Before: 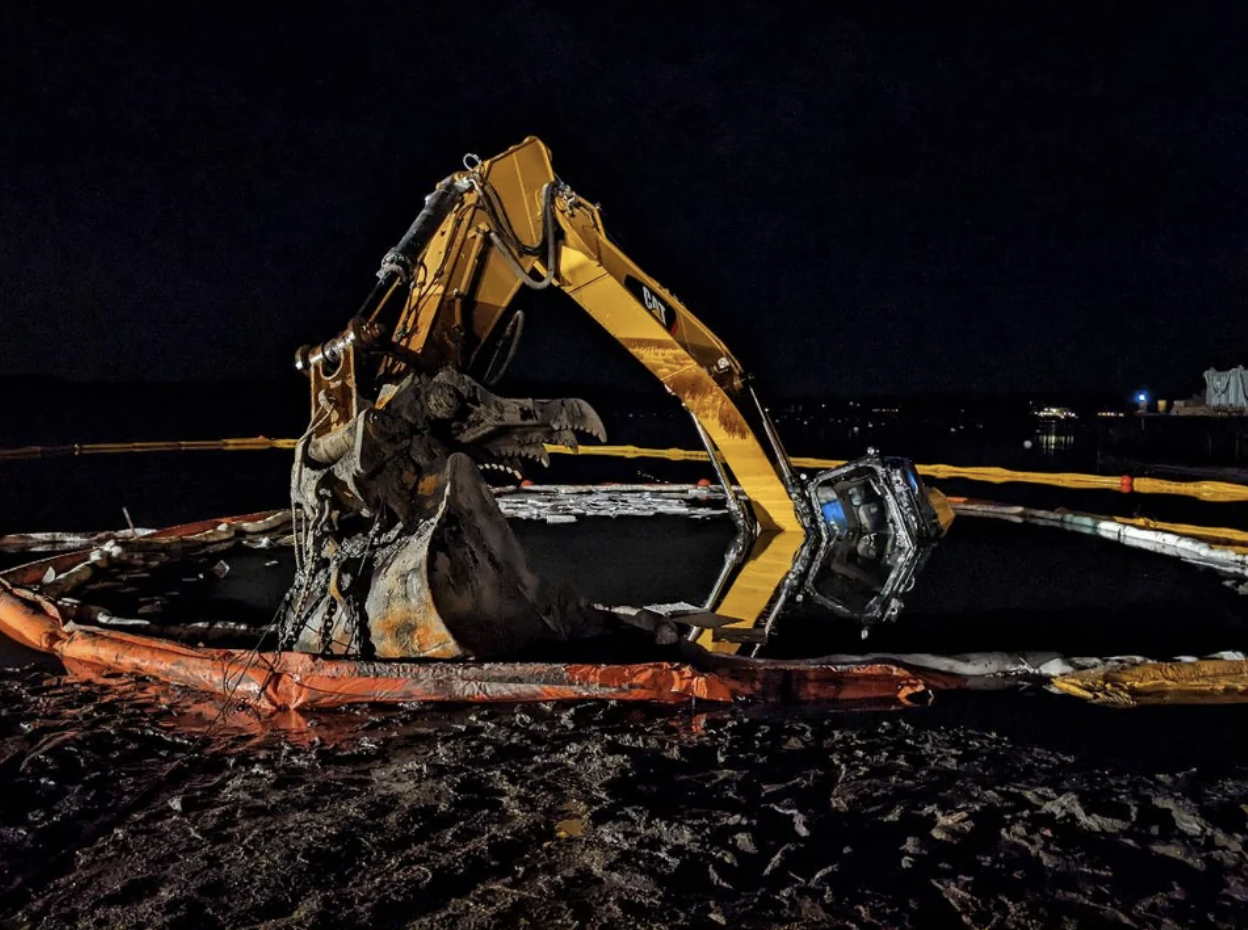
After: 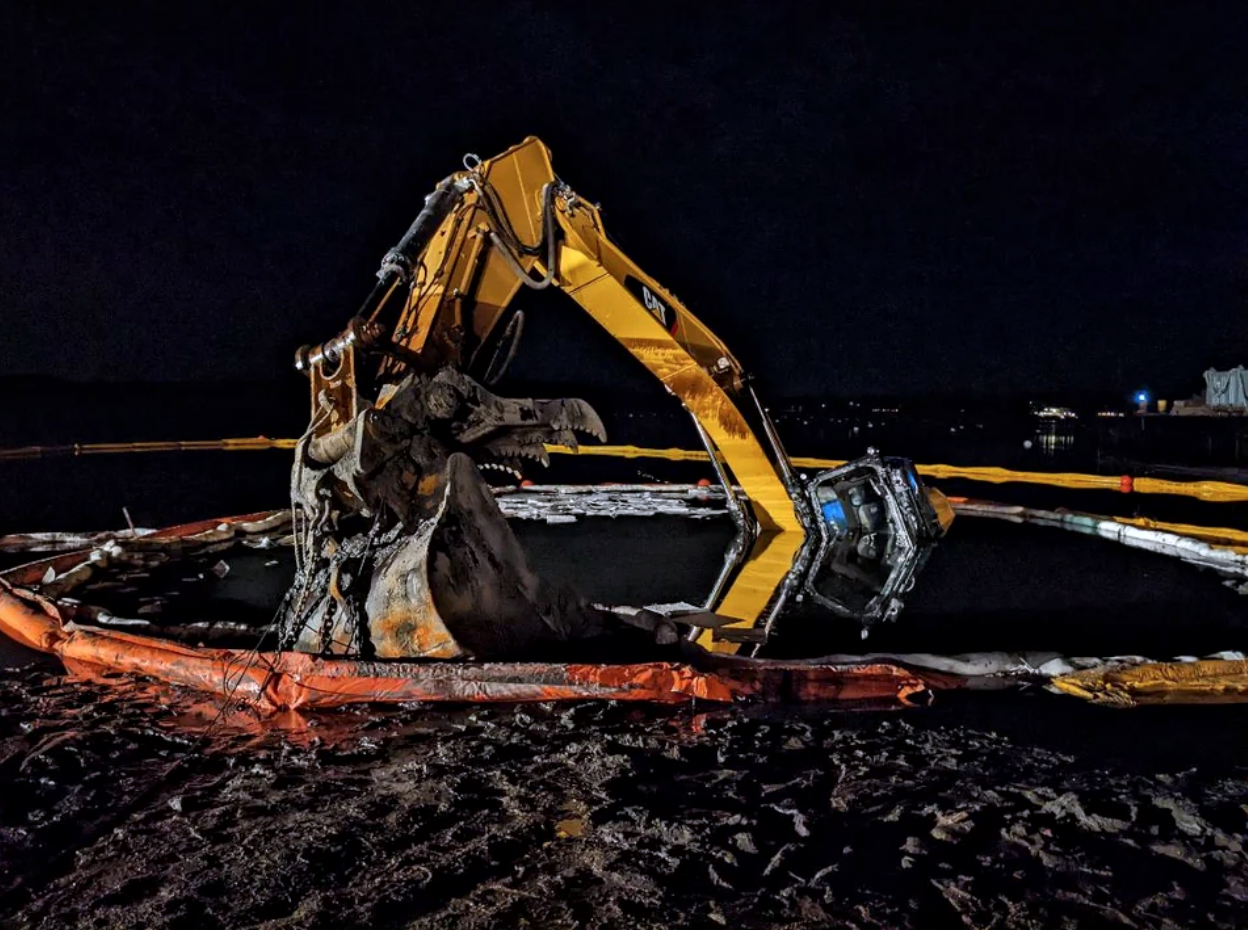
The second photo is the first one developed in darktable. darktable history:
local contrast: mode bilateral grid, contrast 28, coarseness 16, detail 115%, midtone range 0.2
color calibration: illuminant as shot in camera, x 0.358, y 0.373, temperature 4628.91 K
